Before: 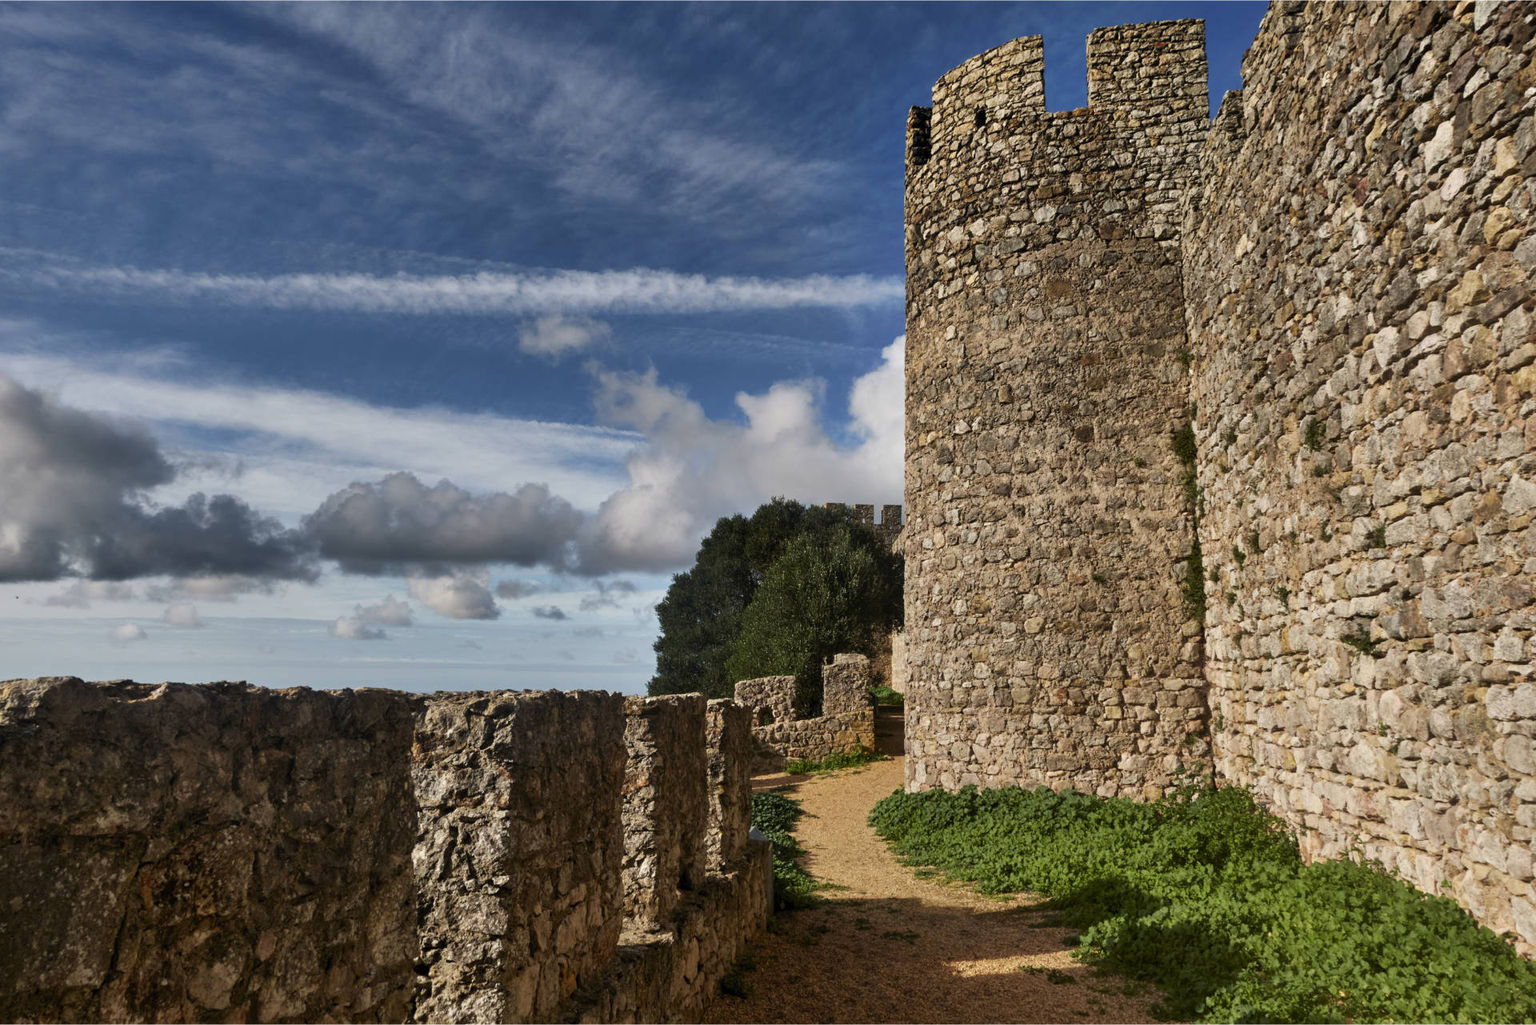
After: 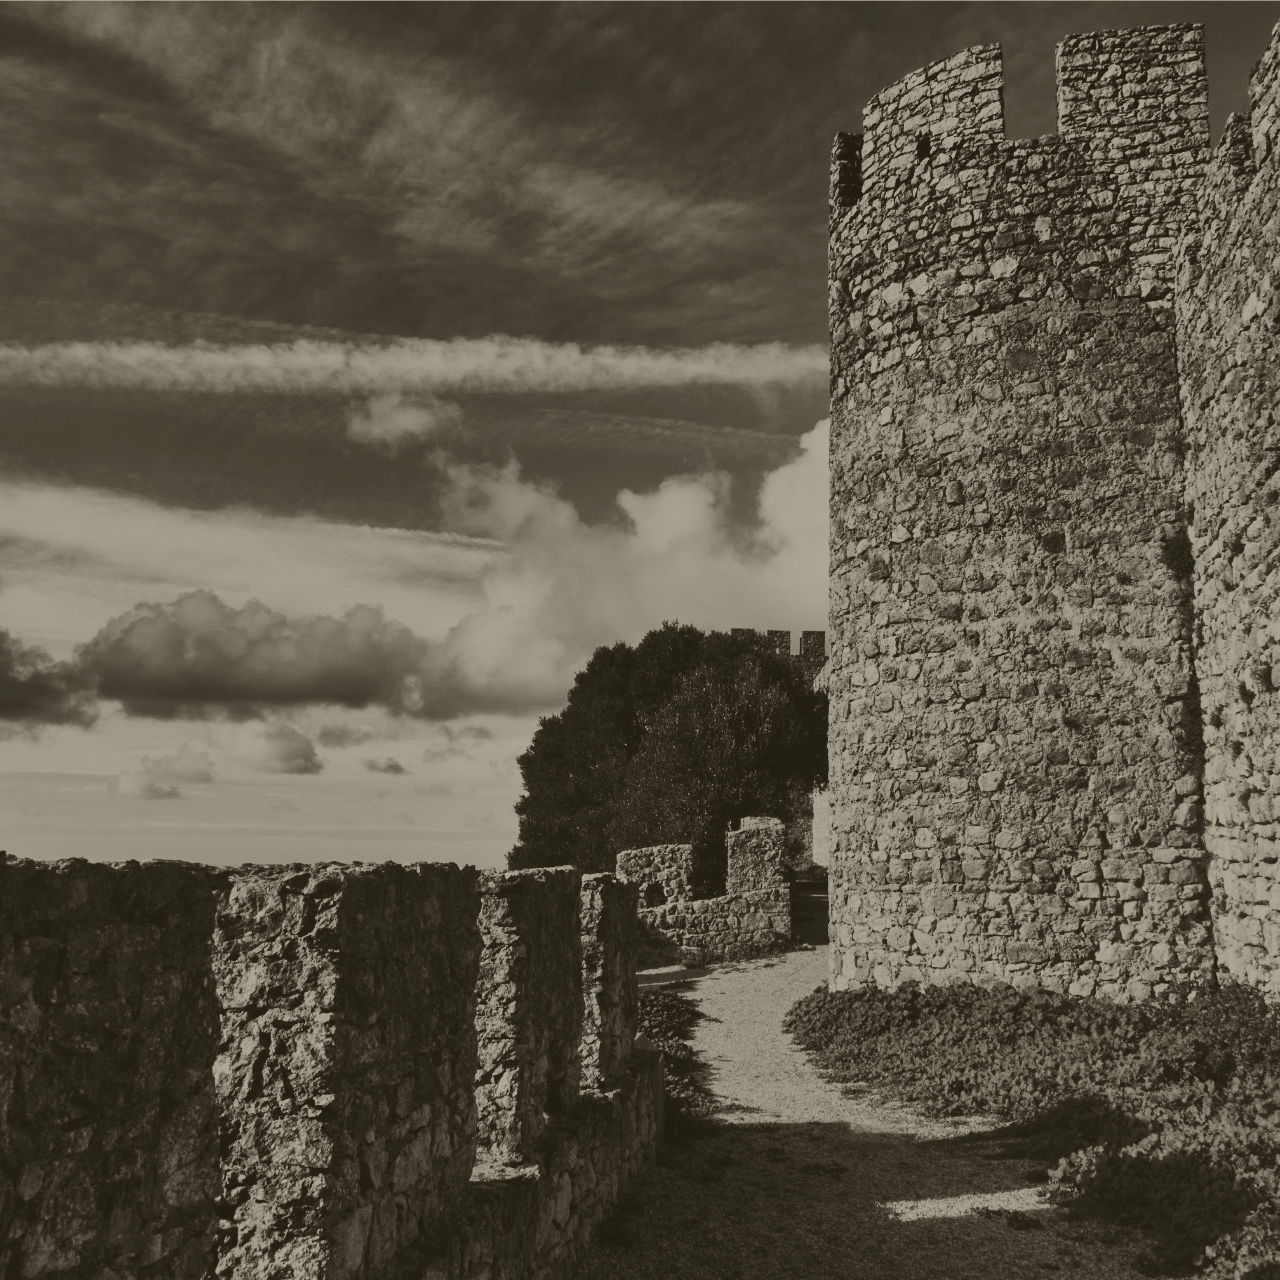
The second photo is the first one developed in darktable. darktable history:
crop and rotate: left 15.754%, right 17.579%
colorize: hue 41.44°, saturation 22%, source mix 60%, lightness 10.61%
contrast brightness saturation: contrast 0.39, brightness 0.1
